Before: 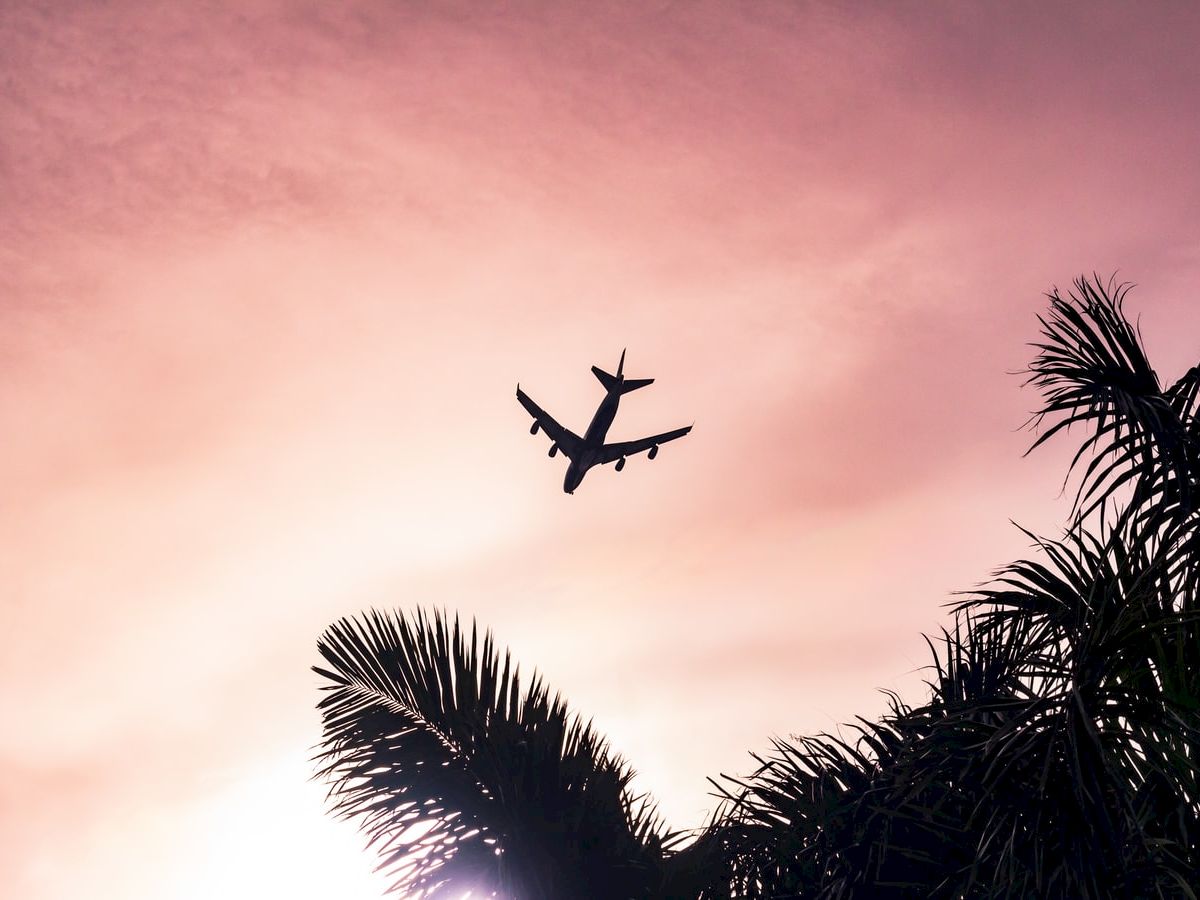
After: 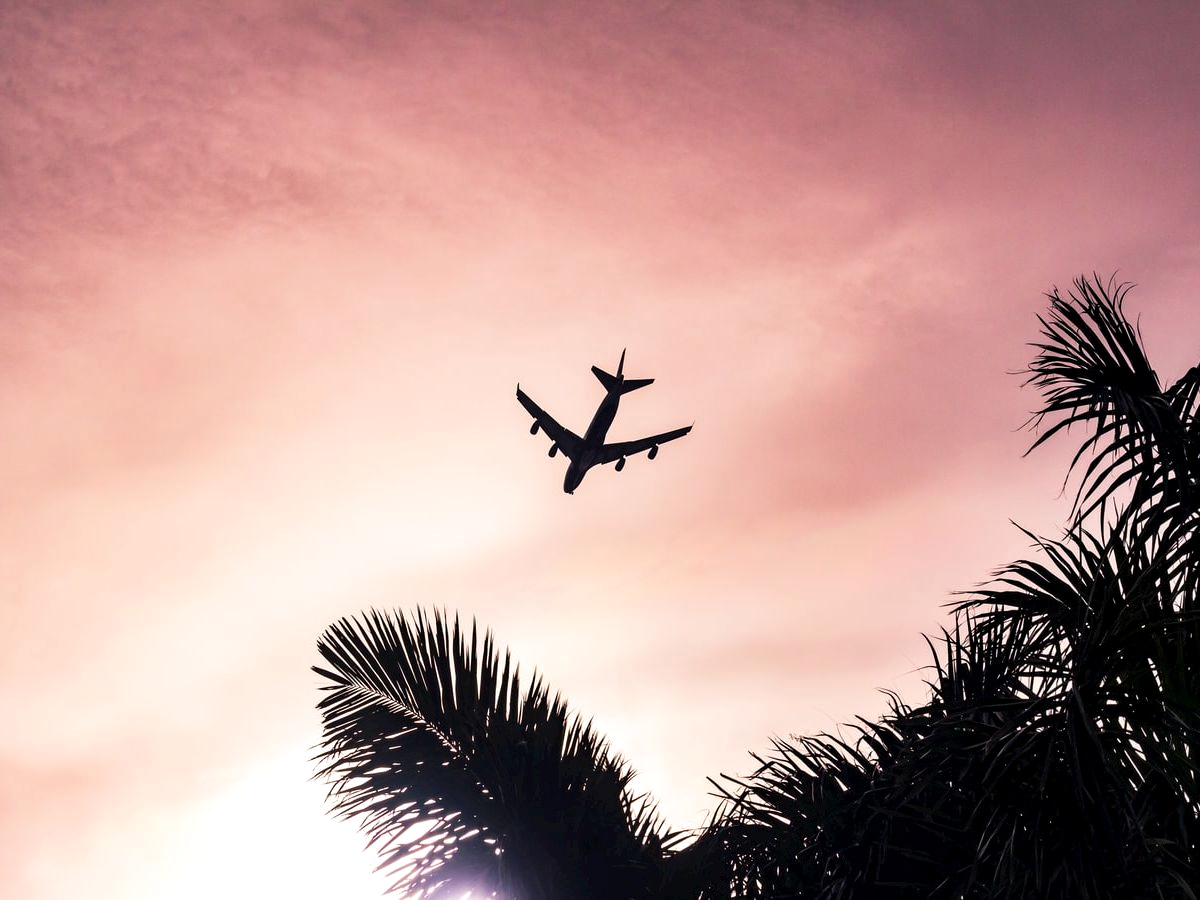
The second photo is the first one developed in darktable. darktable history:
tone equalizer: on, module defaults
exposure: exposure -0.214 EV, compensate exposure bias true, compensate highlight preservation false
color balance rgb: perceptual saturation grading › global saturation 0.932%, global vibrance 6.347%, contrast 12.584%, saturation formula JzAzBz (2021)
